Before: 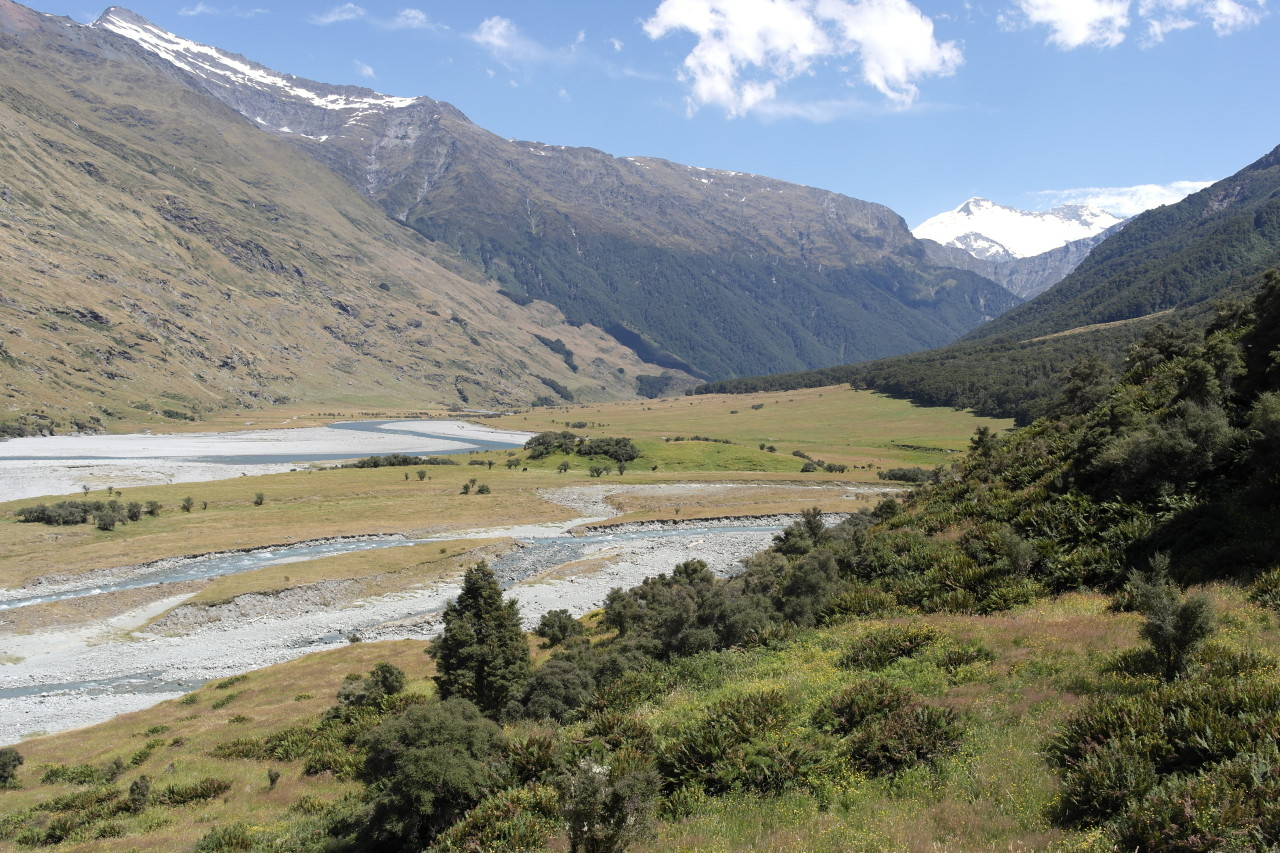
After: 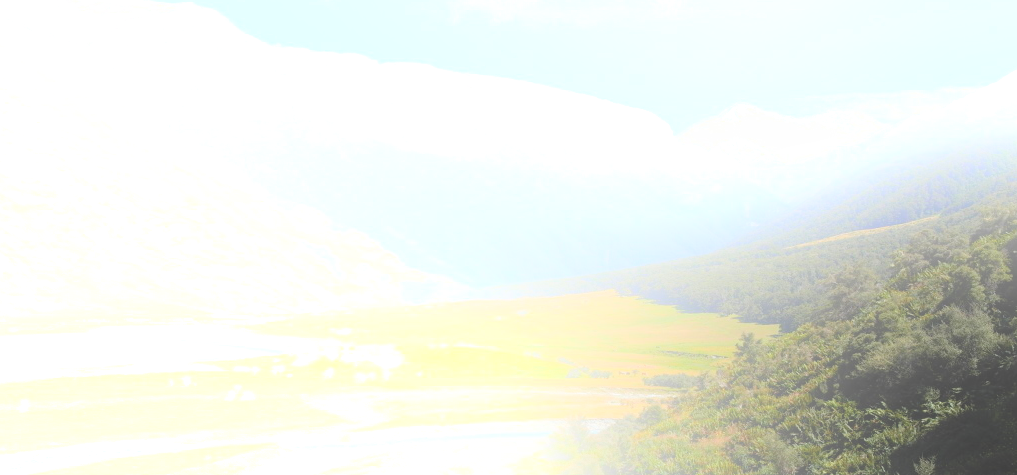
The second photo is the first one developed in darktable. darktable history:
crop: left 18.38%, top 11.092%, right 2.134%, bottom 33.217%
local contrast: highlights 100%, shadows 100%, detail 120%, midtone range 0.2
bloom: size 25%, threshold 5%, strength 90%
